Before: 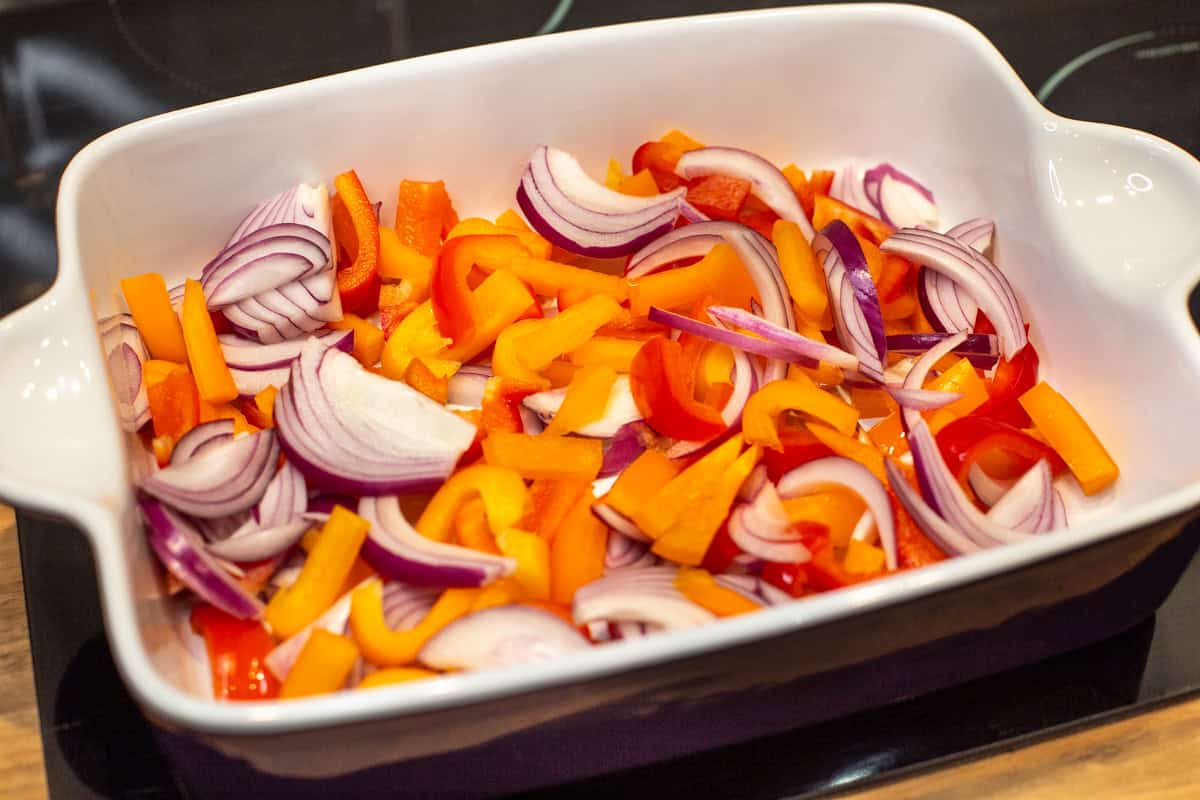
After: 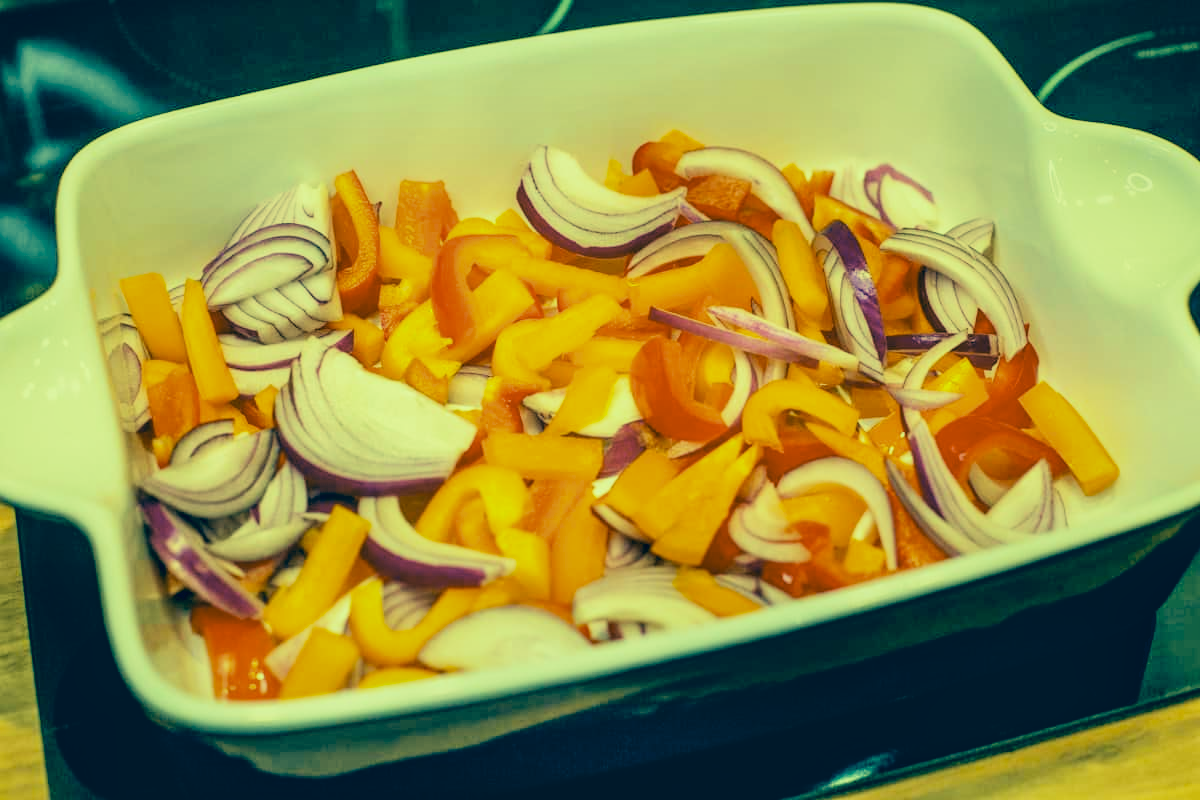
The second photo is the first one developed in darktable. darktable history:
color correction: highlights a* -16.33, highlights b* 39.73, shadows a* -39.7, shadows b* -26.06
velvia: on, module defaults
levels: levels [0, 0.498, 0.996]
local contrast: on, module defaults
filmic rgb: black relative exposure -7.65 EV, white relative exposure 4.56 EV, threshold 5.98 EV, hardness 3.61, enable highlight reconstruction true
tone equalizer: -8 EV -0.732 EV, -7 EV -0.67 EV, -6 EV -0.58 EV, -5 EV -0.368 EV, -3 EV 0.378 EV, -2 EV 0.6 EV, -1 EV 0.682 EV, +0 EV 0.78 EV
